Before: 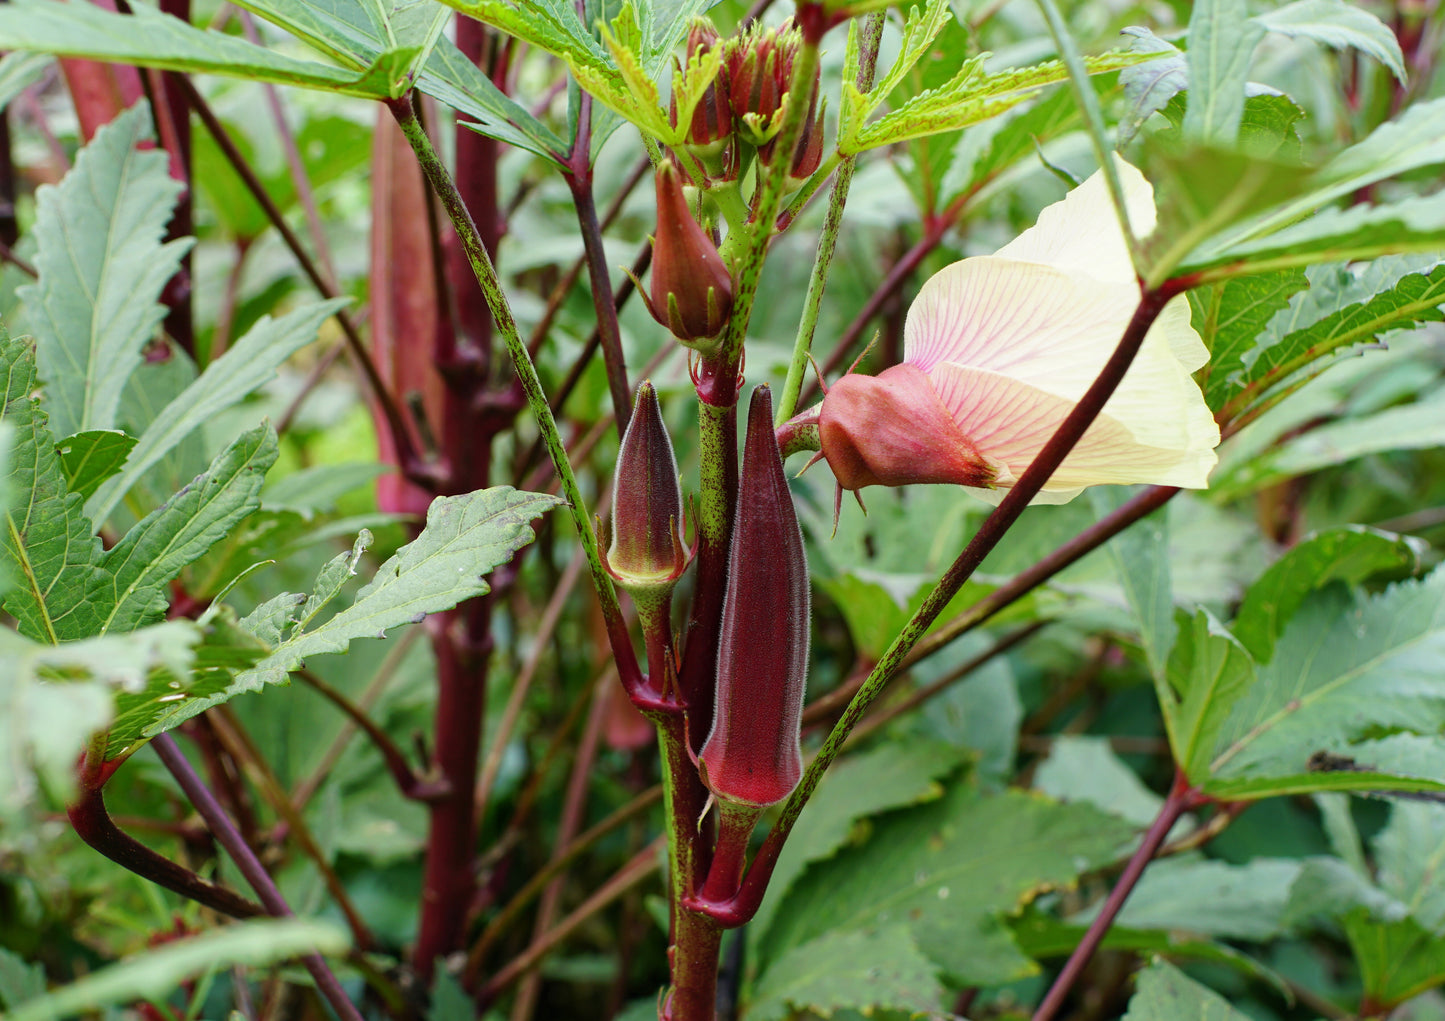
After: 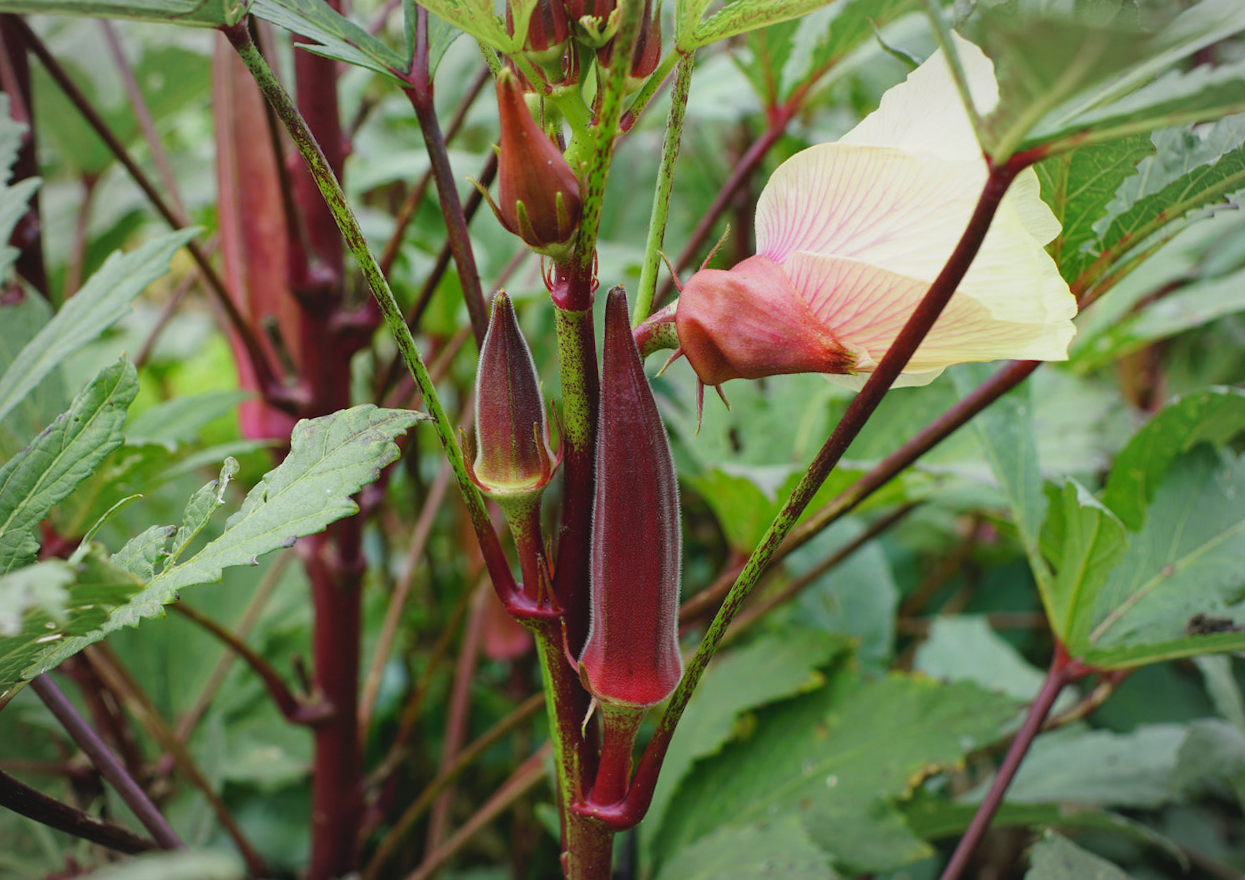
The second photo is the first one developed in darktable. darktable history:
vignetting: brightness -0.289, automatic ratio true
crop and rotate: angle 3.87°, left 5.743%, top 5.696%
contrast brightness saturation: contrast -0.116
